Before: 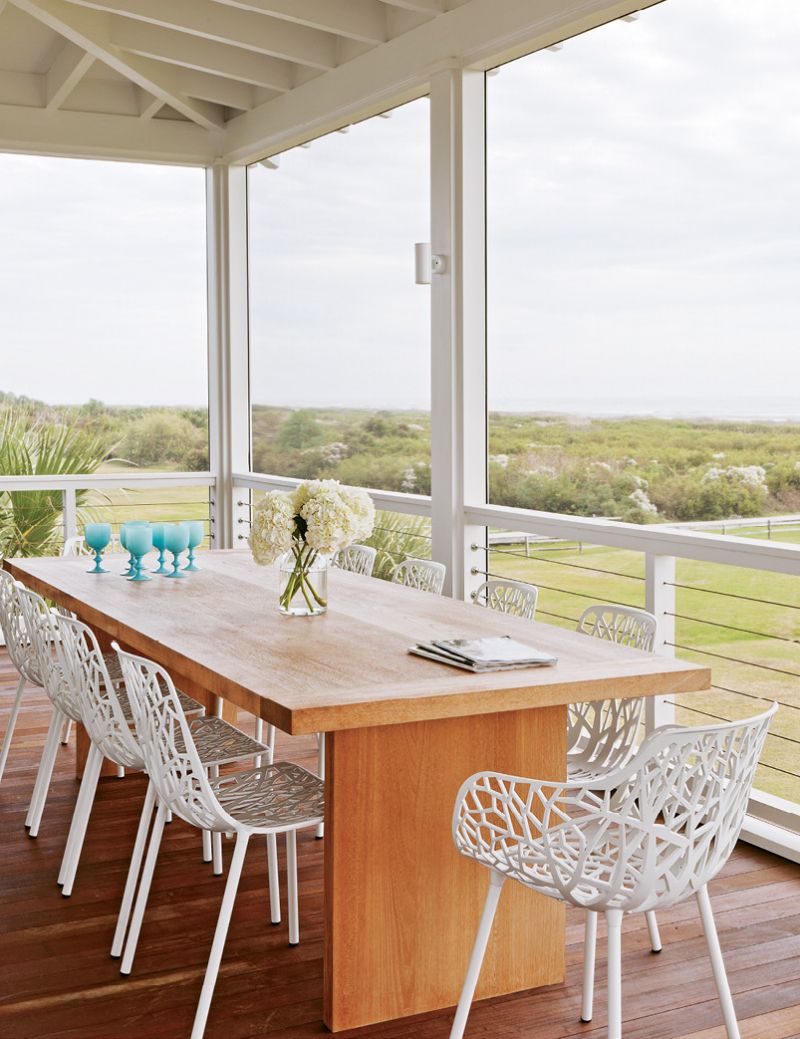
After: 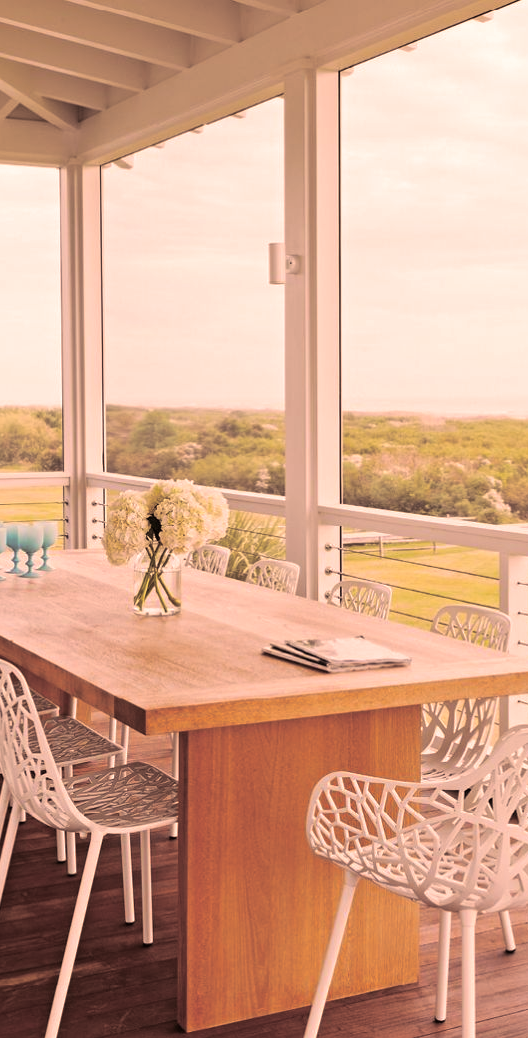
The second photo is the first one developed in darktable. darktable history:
color correction: highlights a* 21.88, highlights b* 22.25
split-toning: shadows › saturation 0.24, highlights › hue 54°, highlights › saturation 0.24
crop and rotate: left 18.442%, right 15.508%
